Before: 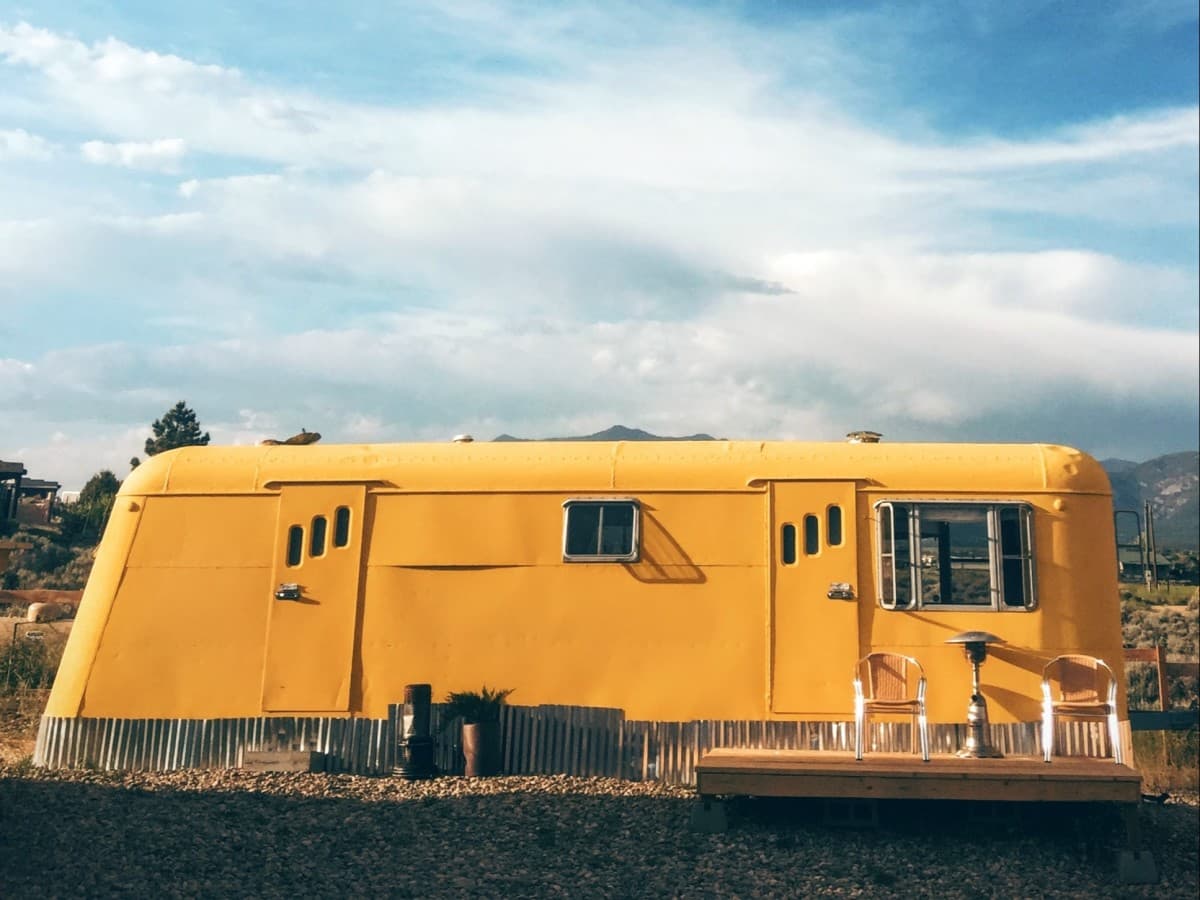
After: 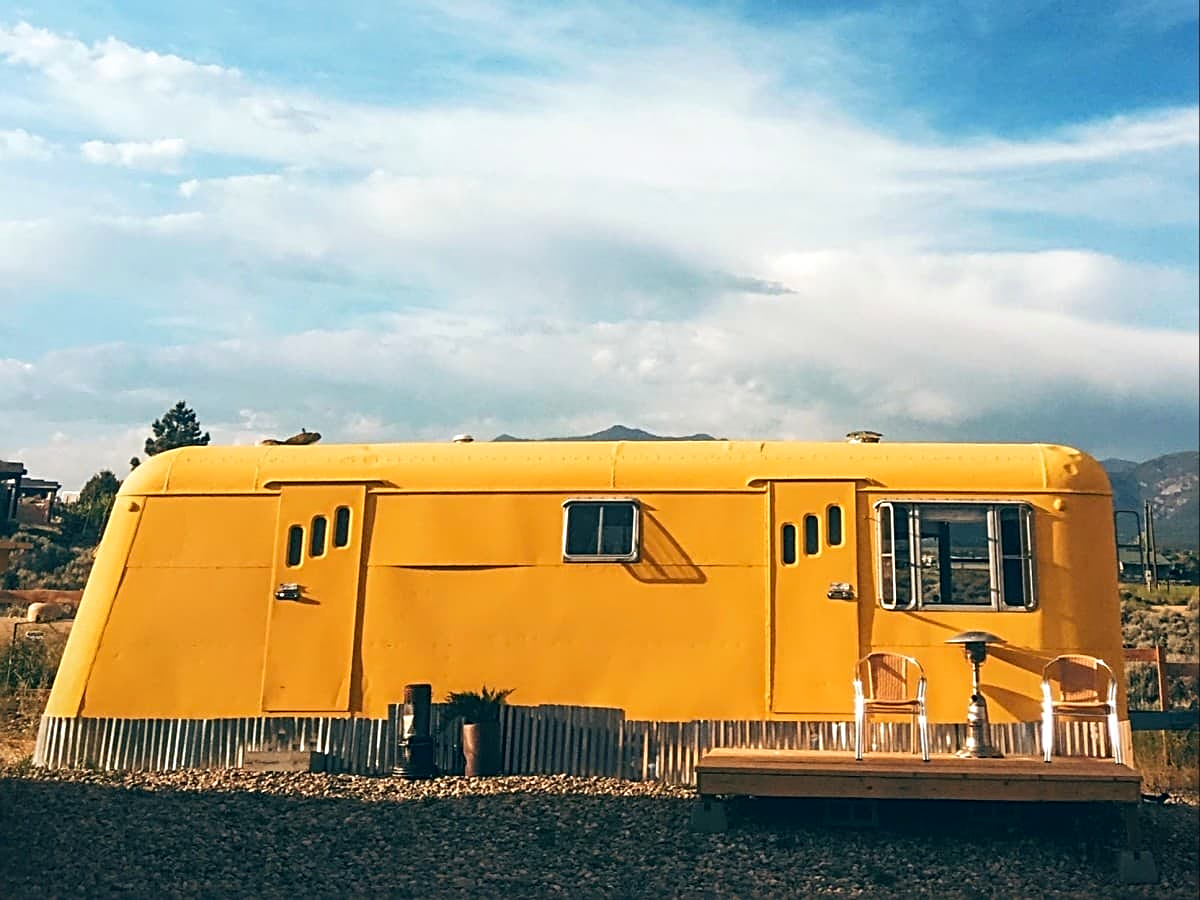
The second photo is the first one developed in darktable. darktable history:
contrast brightness saturation: contrast 0.041, saturation 0.15
sharpen: radius 2.835, amount 0.727
